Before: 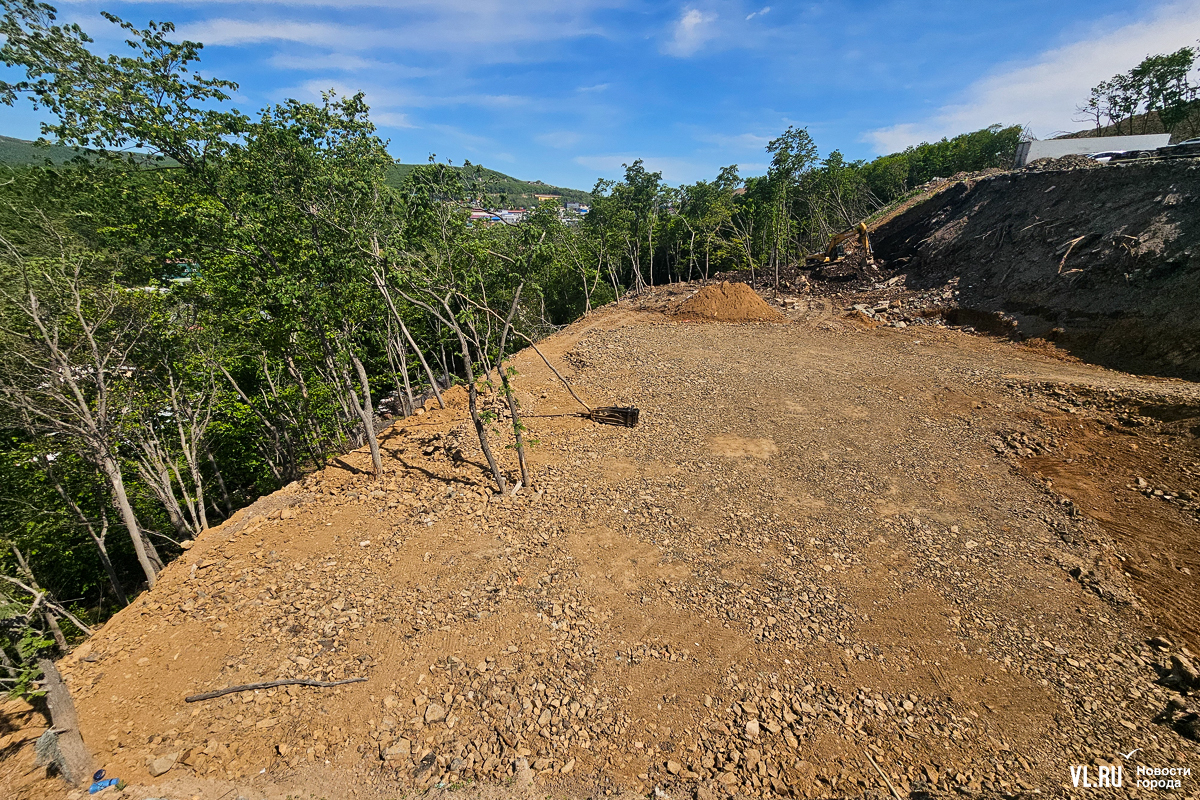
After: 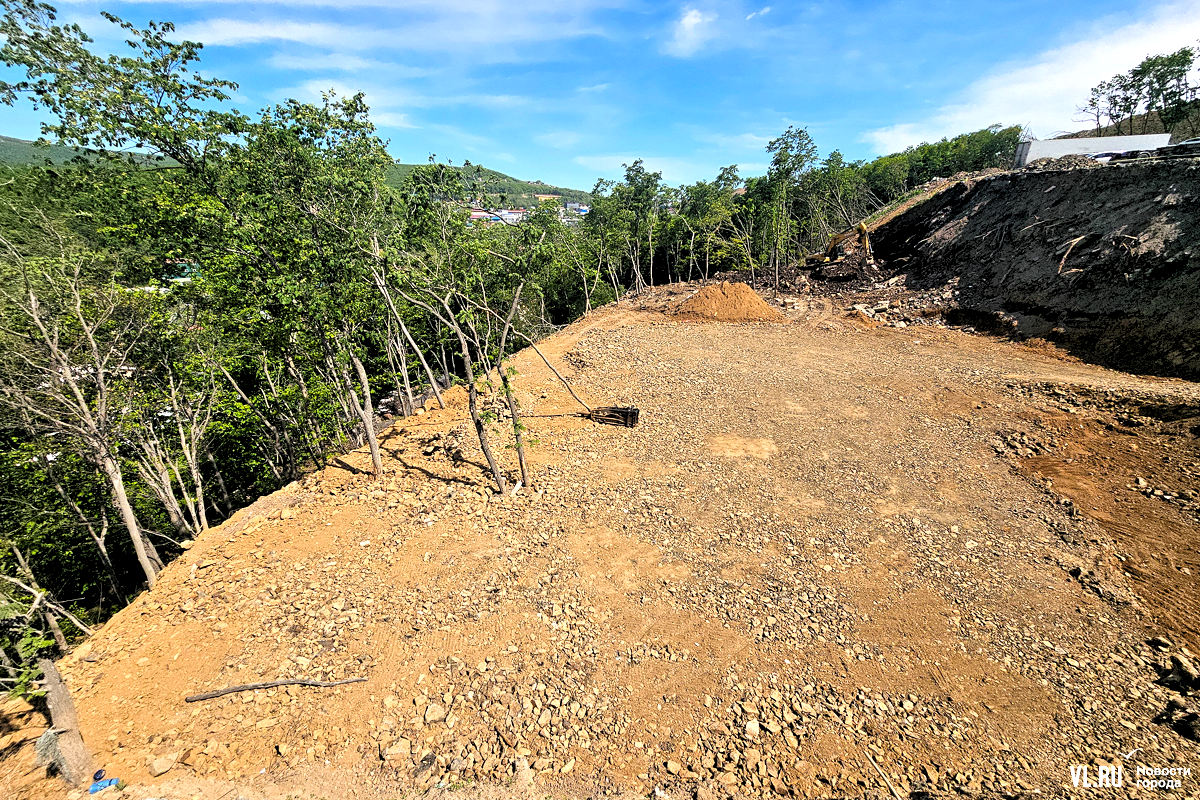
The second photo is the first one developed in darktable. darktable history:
rgb levels: levels [[0.013, 0.434, 0.89], [0, 0.5, 1], [0, 0.5, 1]]
exposure: exposure 0.574 EV, compensate highlight preservation false
